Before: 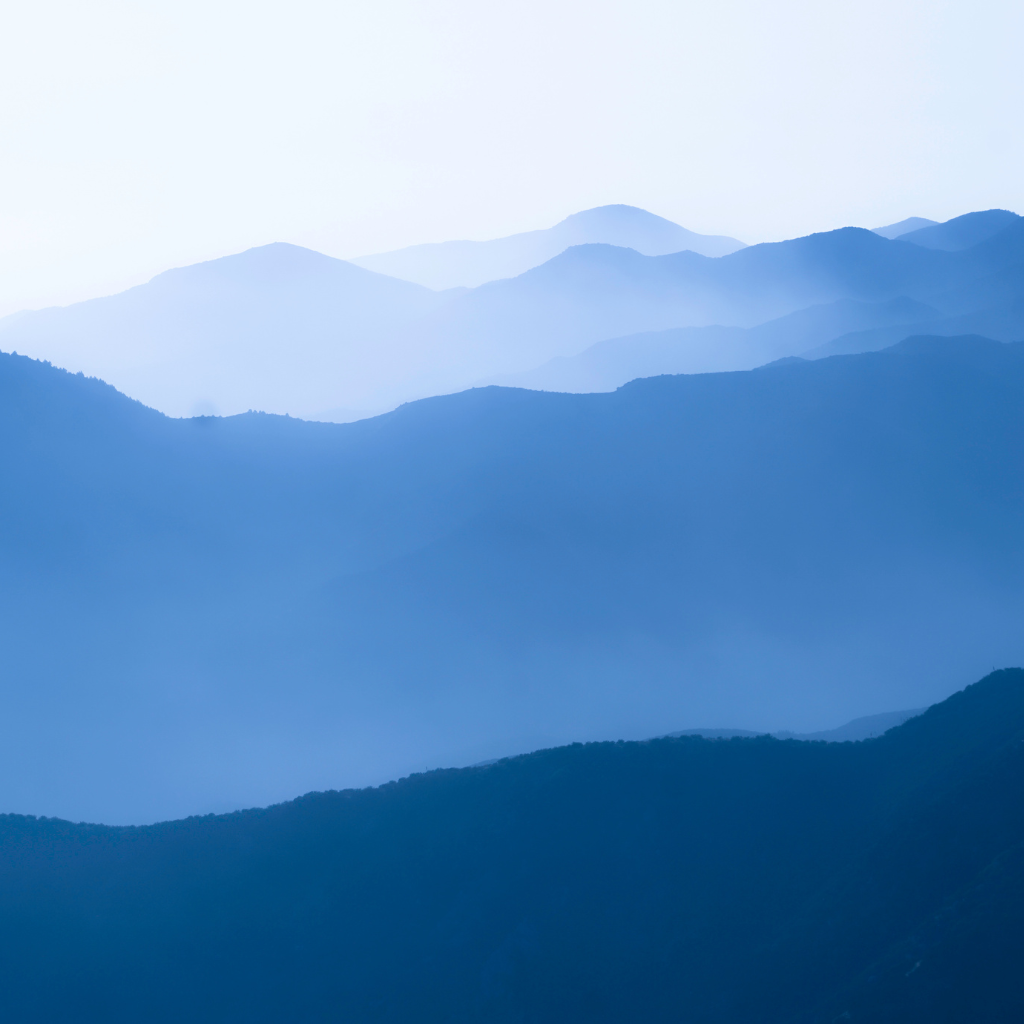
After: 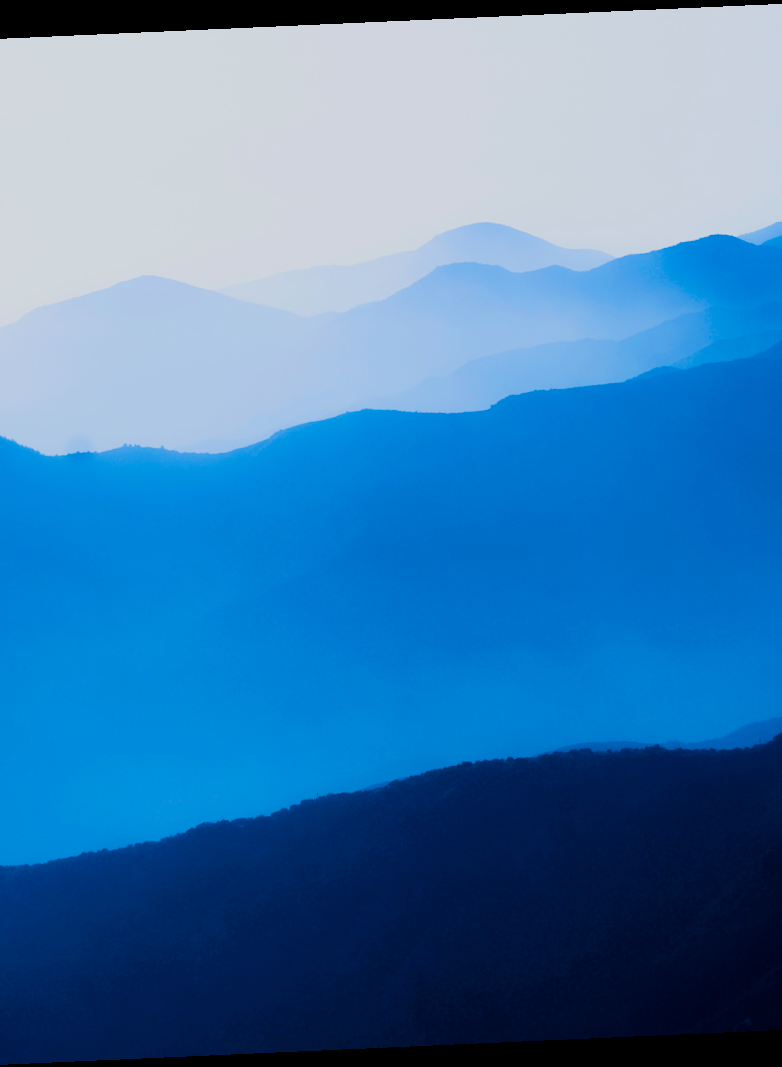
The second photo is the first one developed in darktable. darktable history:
crop: left 13.443%, right 13.31%
color balance rgb: linear chroma grading › global chroma 15%, perceptual saturation grading › global saturation 30%
rotate and perspective: rotation -2.56°, automatic cropping off
tone curve: curves: ch0 [(0, 0) (0.004, 0.001) (0.133, 0.112) (0.325, 0.362) (0.832, 0.893) (1, 1)], color space Lab, linked channels, preserve colors none
filmic rgb: middle gray luminance 29%, black relative exposure -10.3 EV, white relative exposure 5.5 EV, threshold 6 EV, target black luminance 0%, hardness 3.95, latitude 2.04%, contrast 1.132, highlights saturation mix 5%, shadows ↔ highlights balance 15.11%, add noise in highlights 0, preserve chrominance no, color science v3 (2019), use custom middle-gray values true, iterations of high-quality reconstruction 0, contrast in highlights soft, enable highlight reconstruction true
